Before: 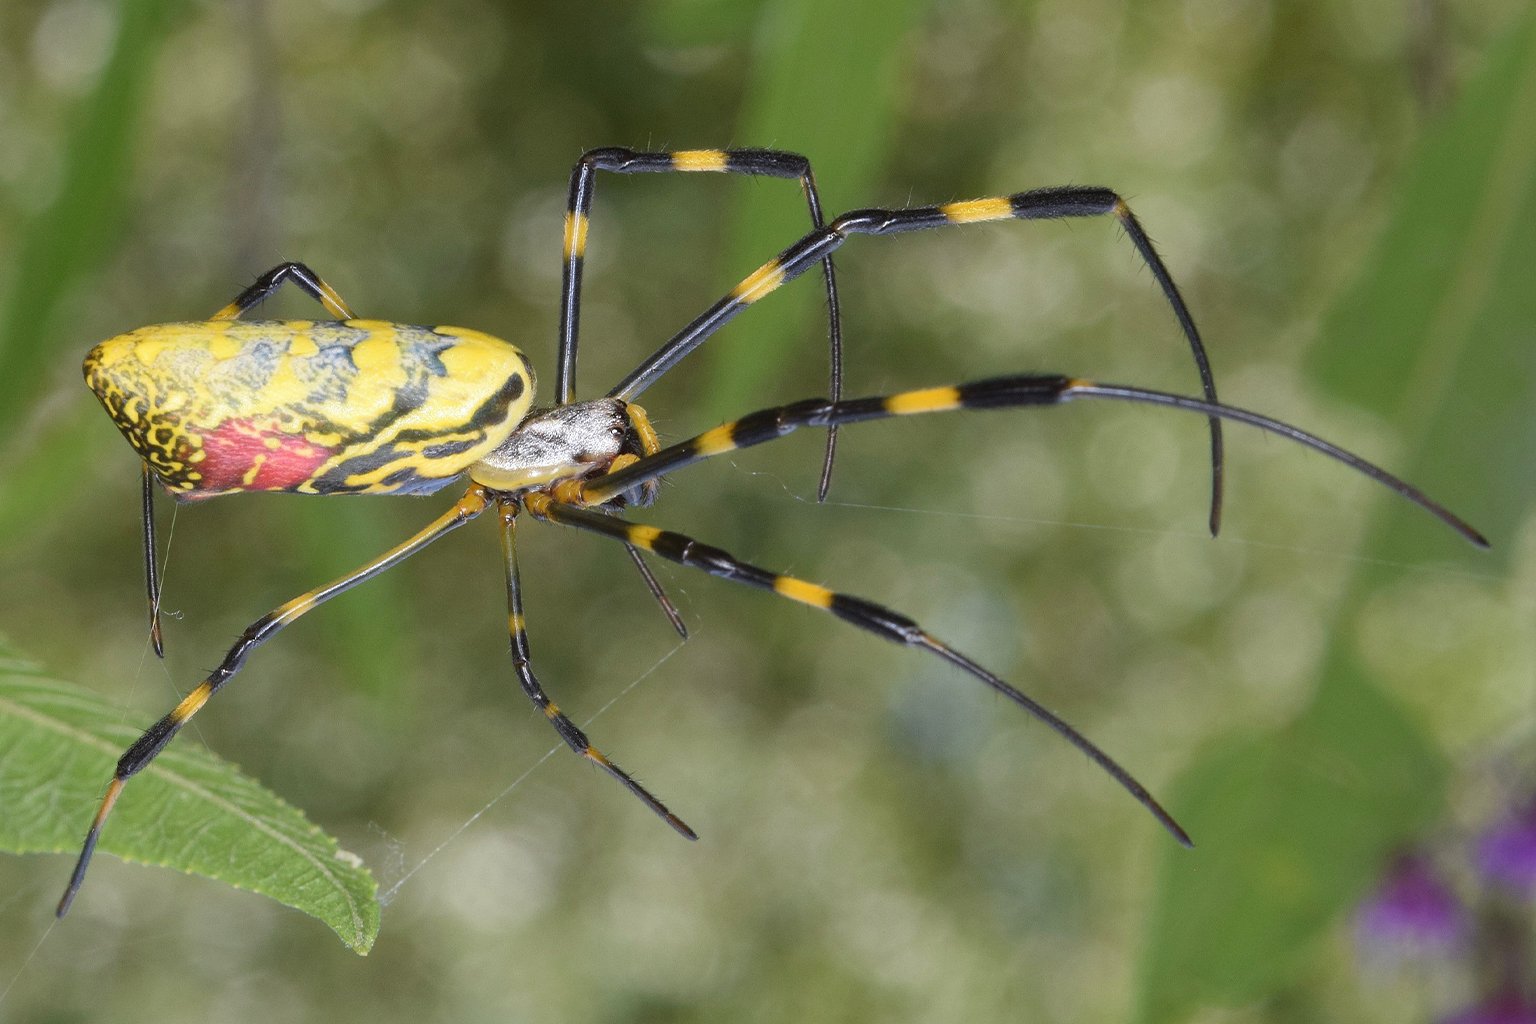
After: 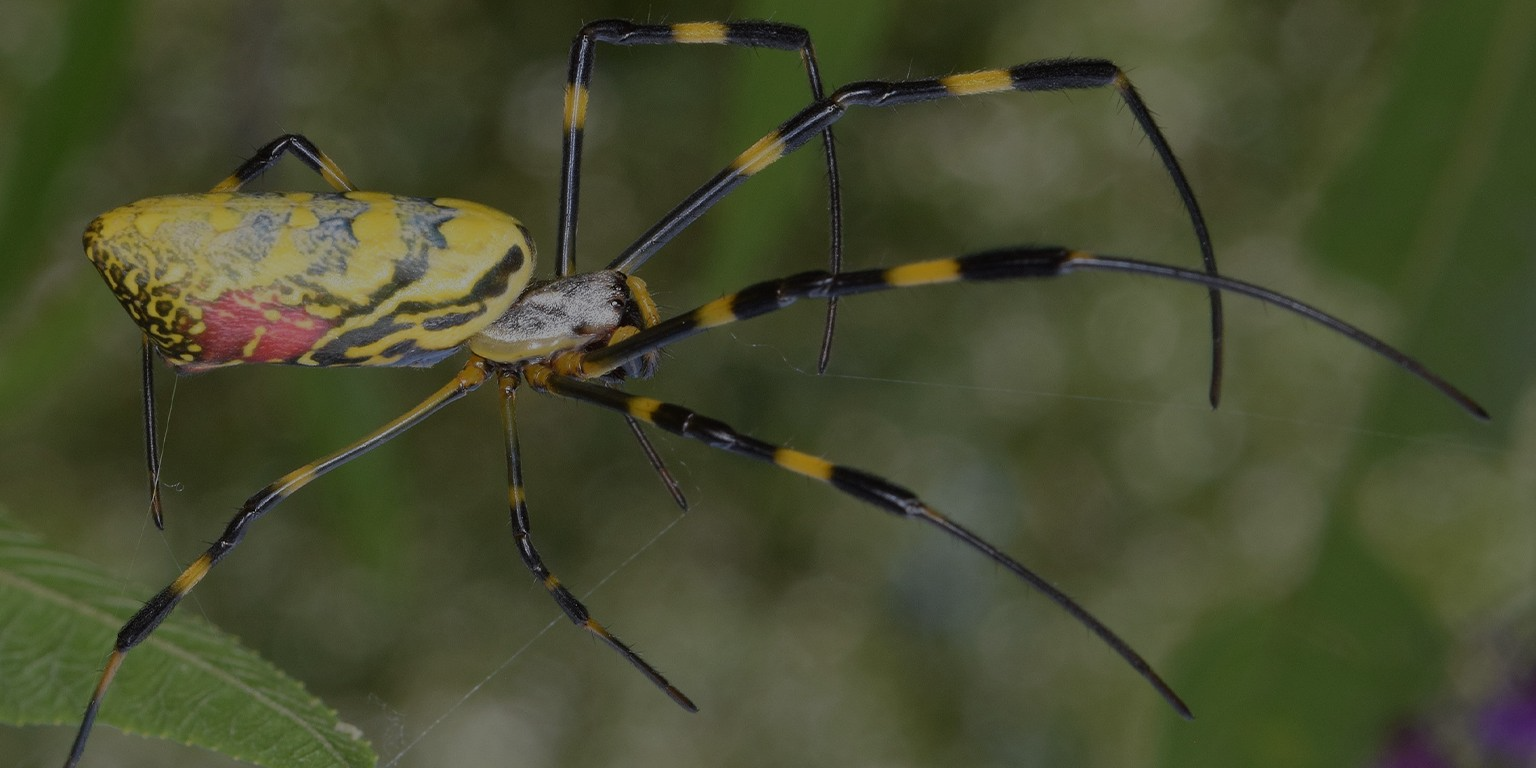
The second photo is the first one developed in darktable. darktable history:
crop and rotate: top 12.5%, bottom 12.5%
exposure: exposure -1.468 EV, compensate highlight preservation false
